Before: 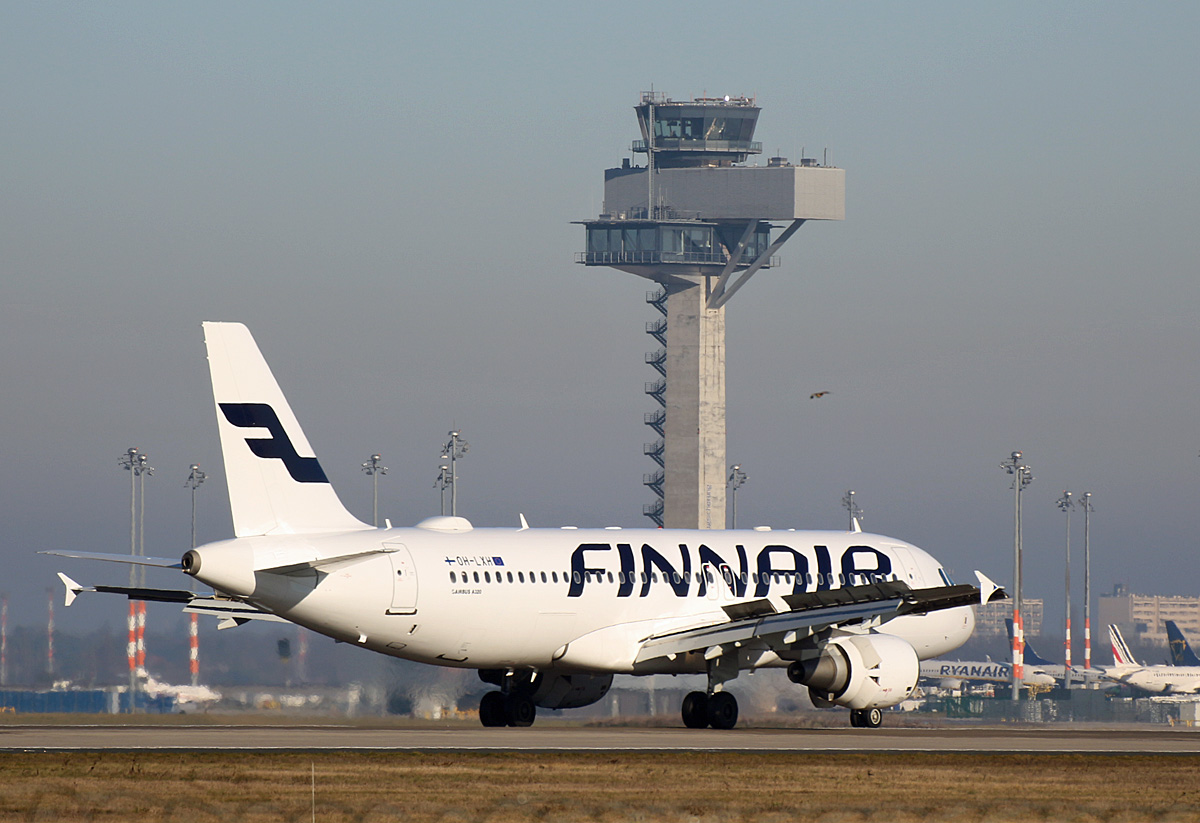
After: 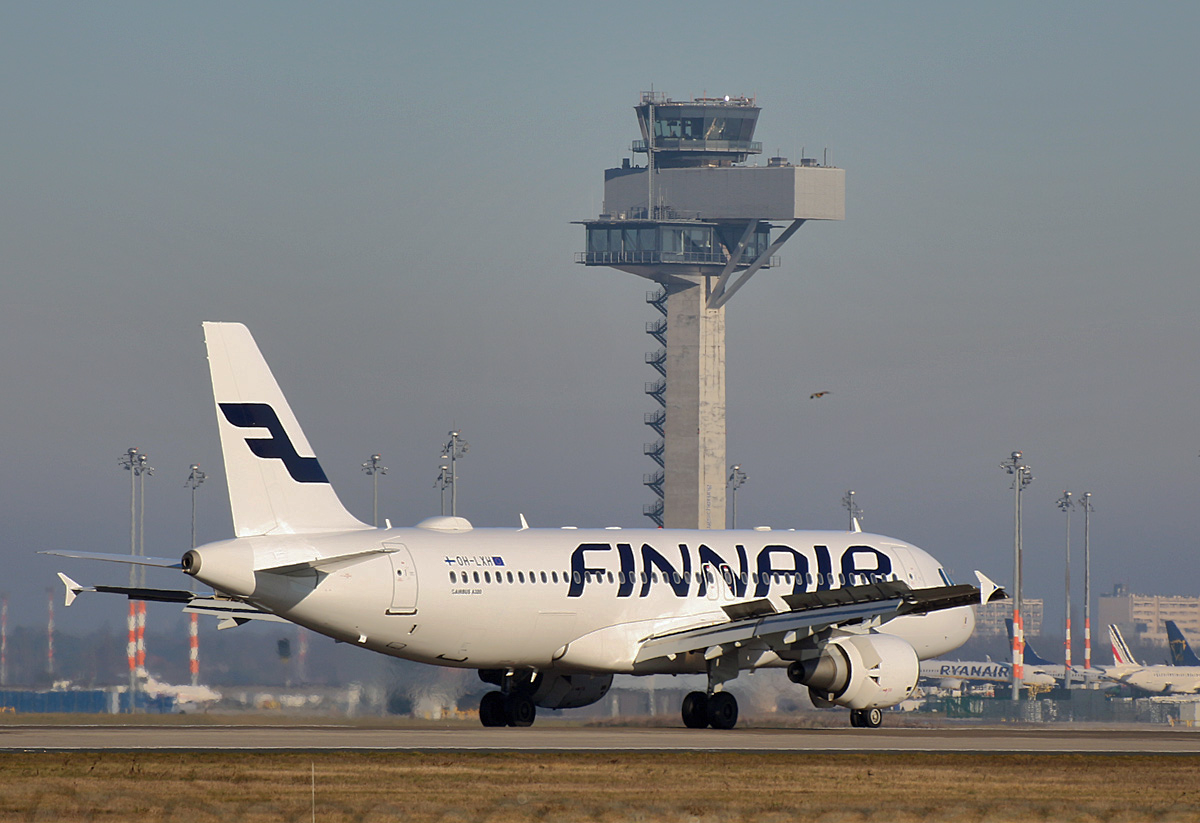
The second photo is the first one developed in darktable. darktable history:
shadows and highlights: shadows 38.61, highlights -74.57
